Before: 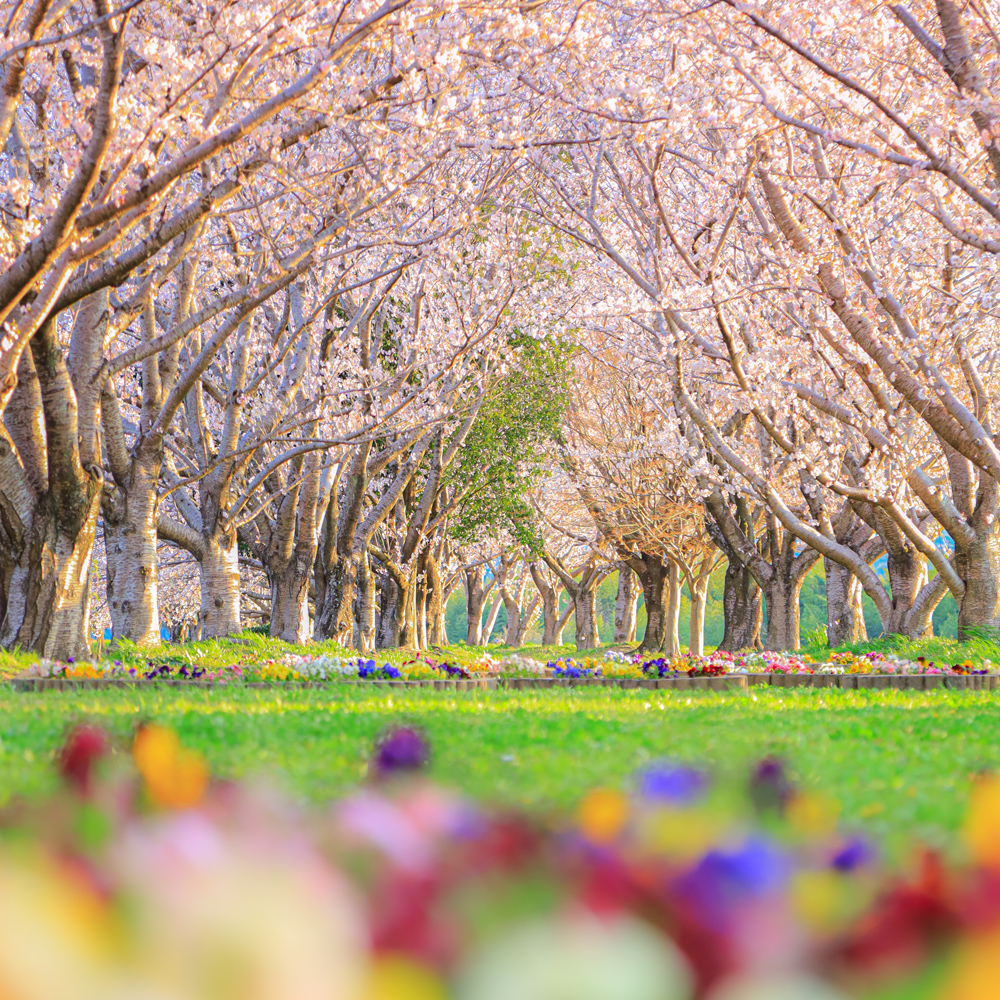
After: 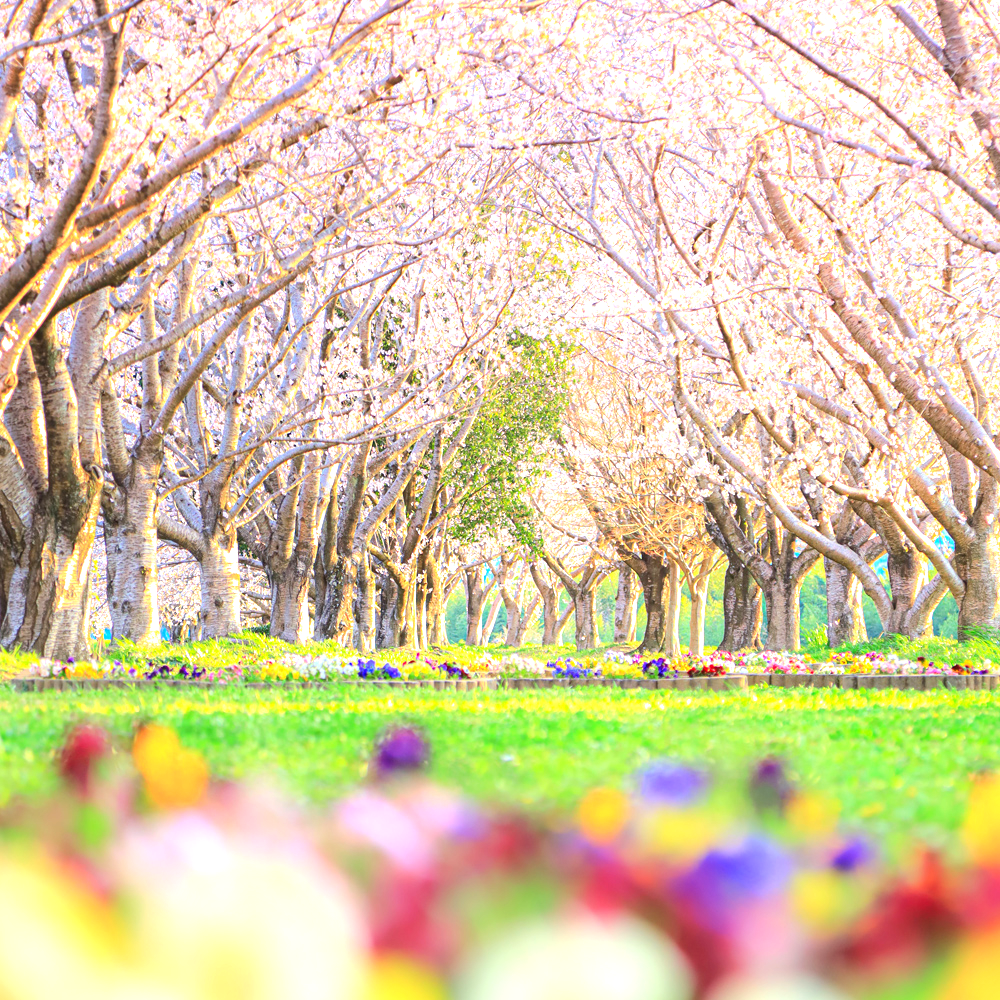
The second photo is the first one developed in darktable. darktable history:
tone equalizer: on, module defaults
exposure: black level correction 0, exposure 0.877 EV, compensate exposure bias true, compensate highlight preservation false
